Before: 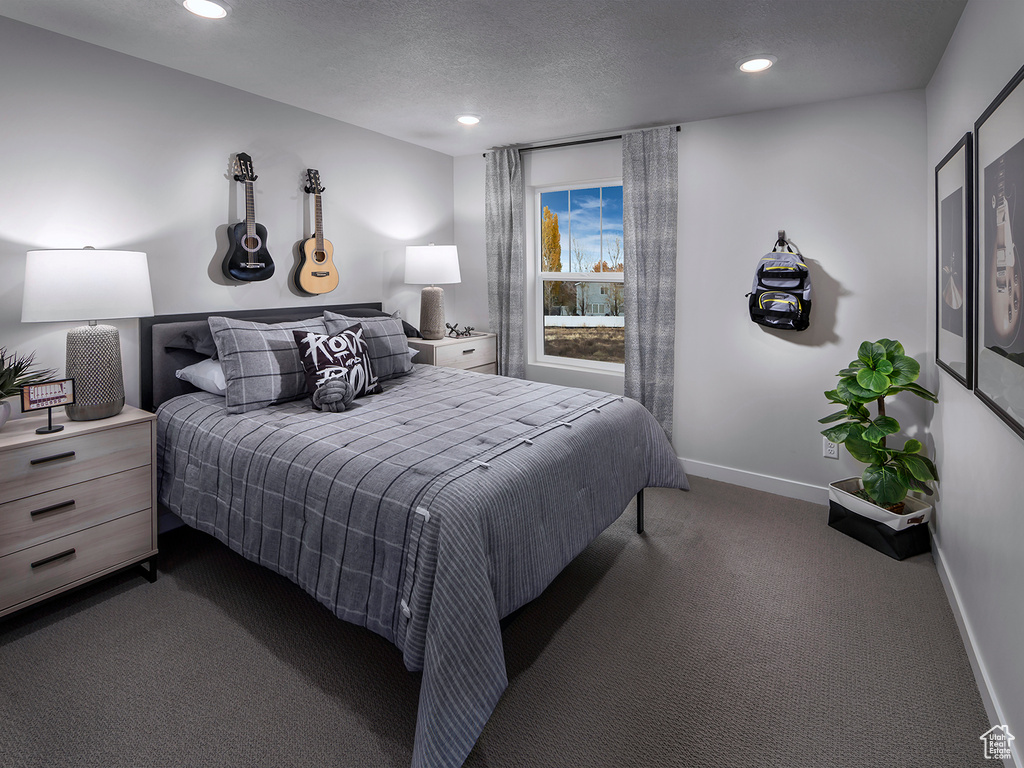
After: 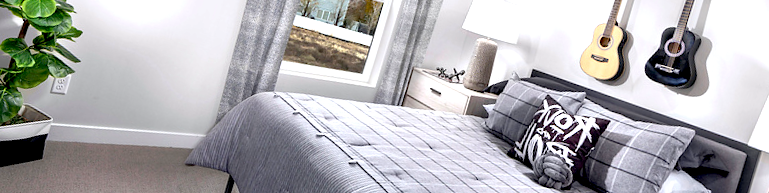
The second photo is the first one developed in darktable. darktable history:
exposure: black level correction 0.01, exposure 1 EV, compensate highlight preservation false
crop and rotate: angle 16.12°, top 30.835%, bottom 35.653%
